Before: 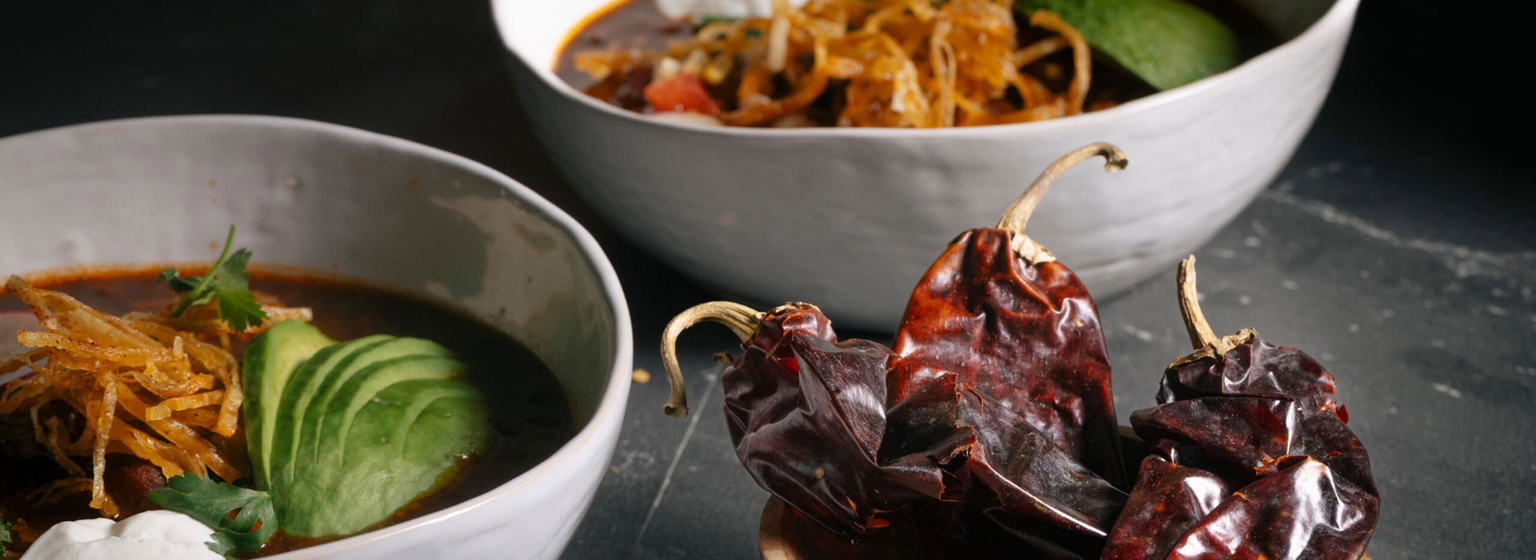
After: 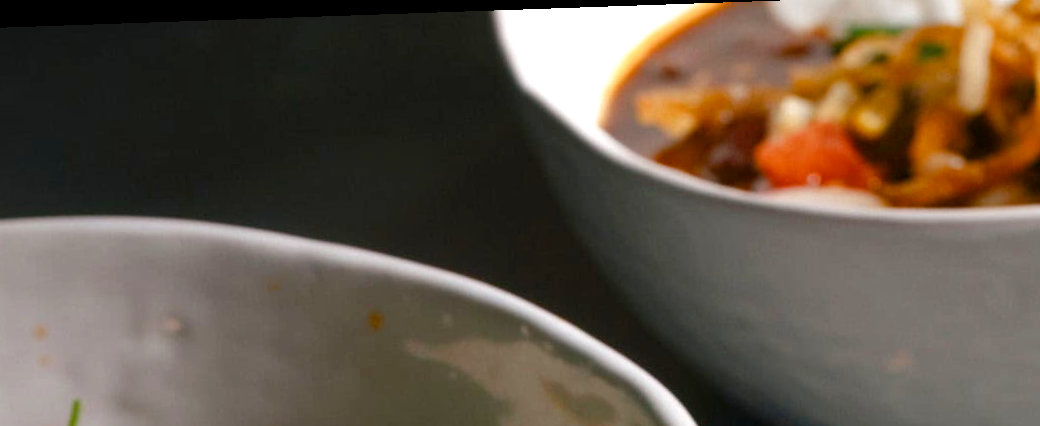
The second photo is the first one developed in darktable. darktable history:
crop and rotate: left 10.817%, top 0.062%, right 47.194%, bottom 53.626%
contrast brightness saturation: saturation -0.04
rotate and perspective: rotation -2°, crop left 0.022, crop right 0.978, crop top 0.049, crop bottom 0.951
color balance rgb: perceptual saturation grading › global saturation 20%, perceptual saturation grading › highlights -50%, perceptual saturation grading › shadows 30%, perceptual brilliance grading › global brilliance 10%, perceptual brilliance grading › shadows 15%
